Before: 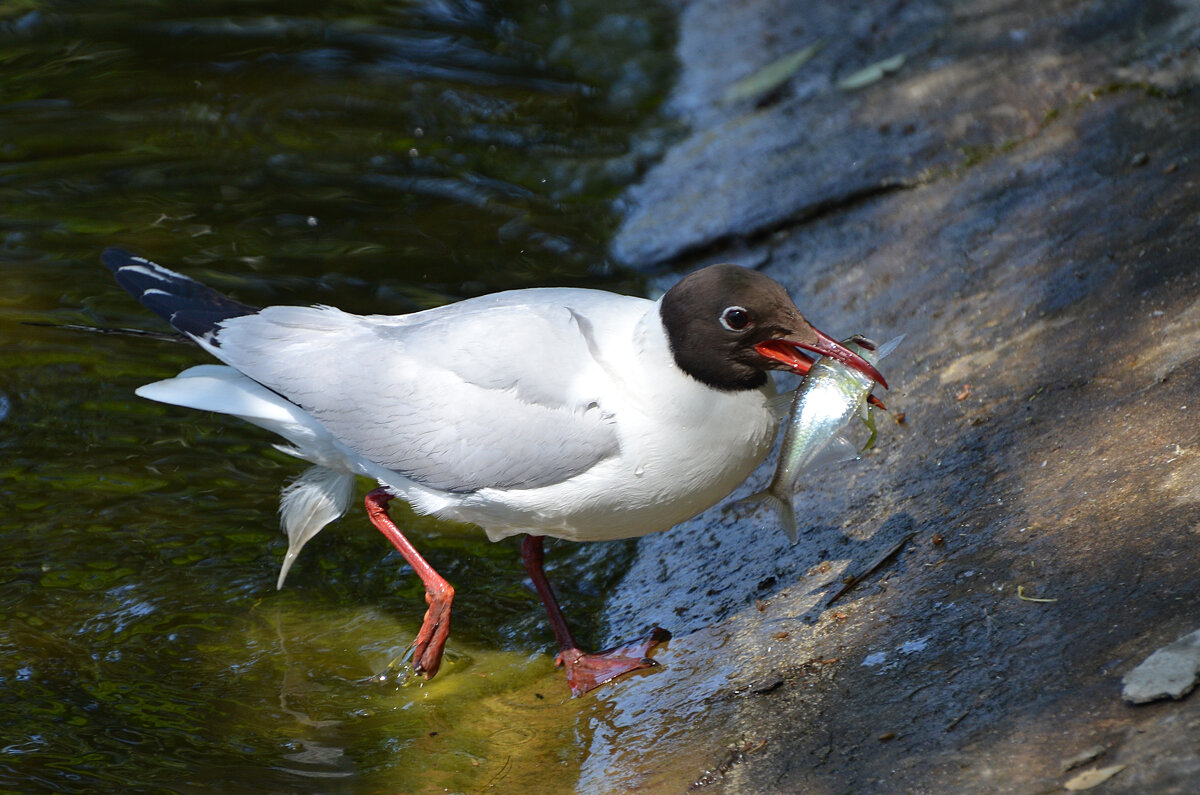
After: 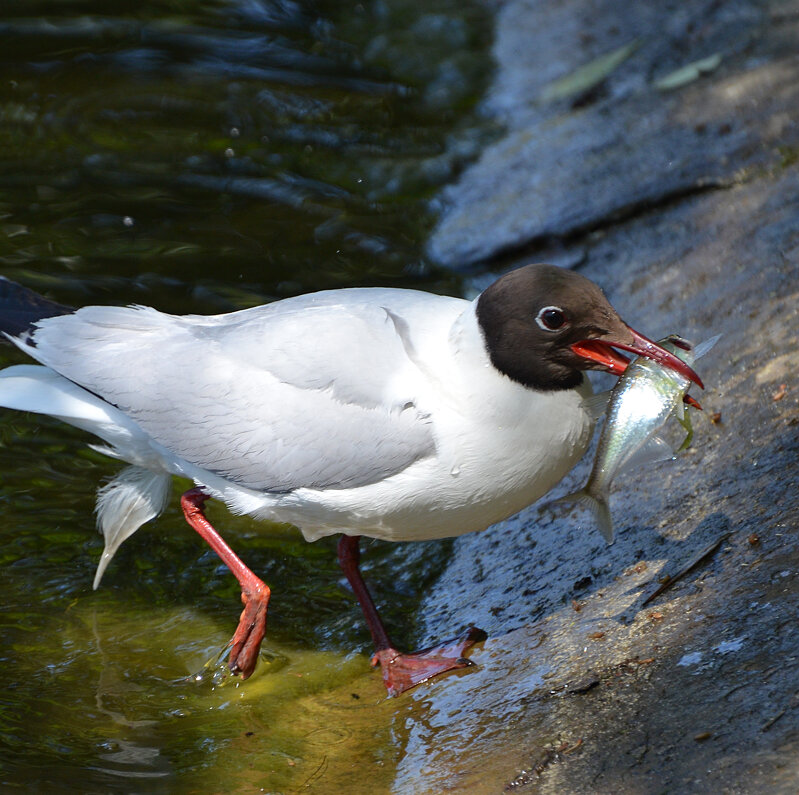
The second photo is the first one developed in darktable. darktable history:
crop: left 15.4%, right 17.937%
